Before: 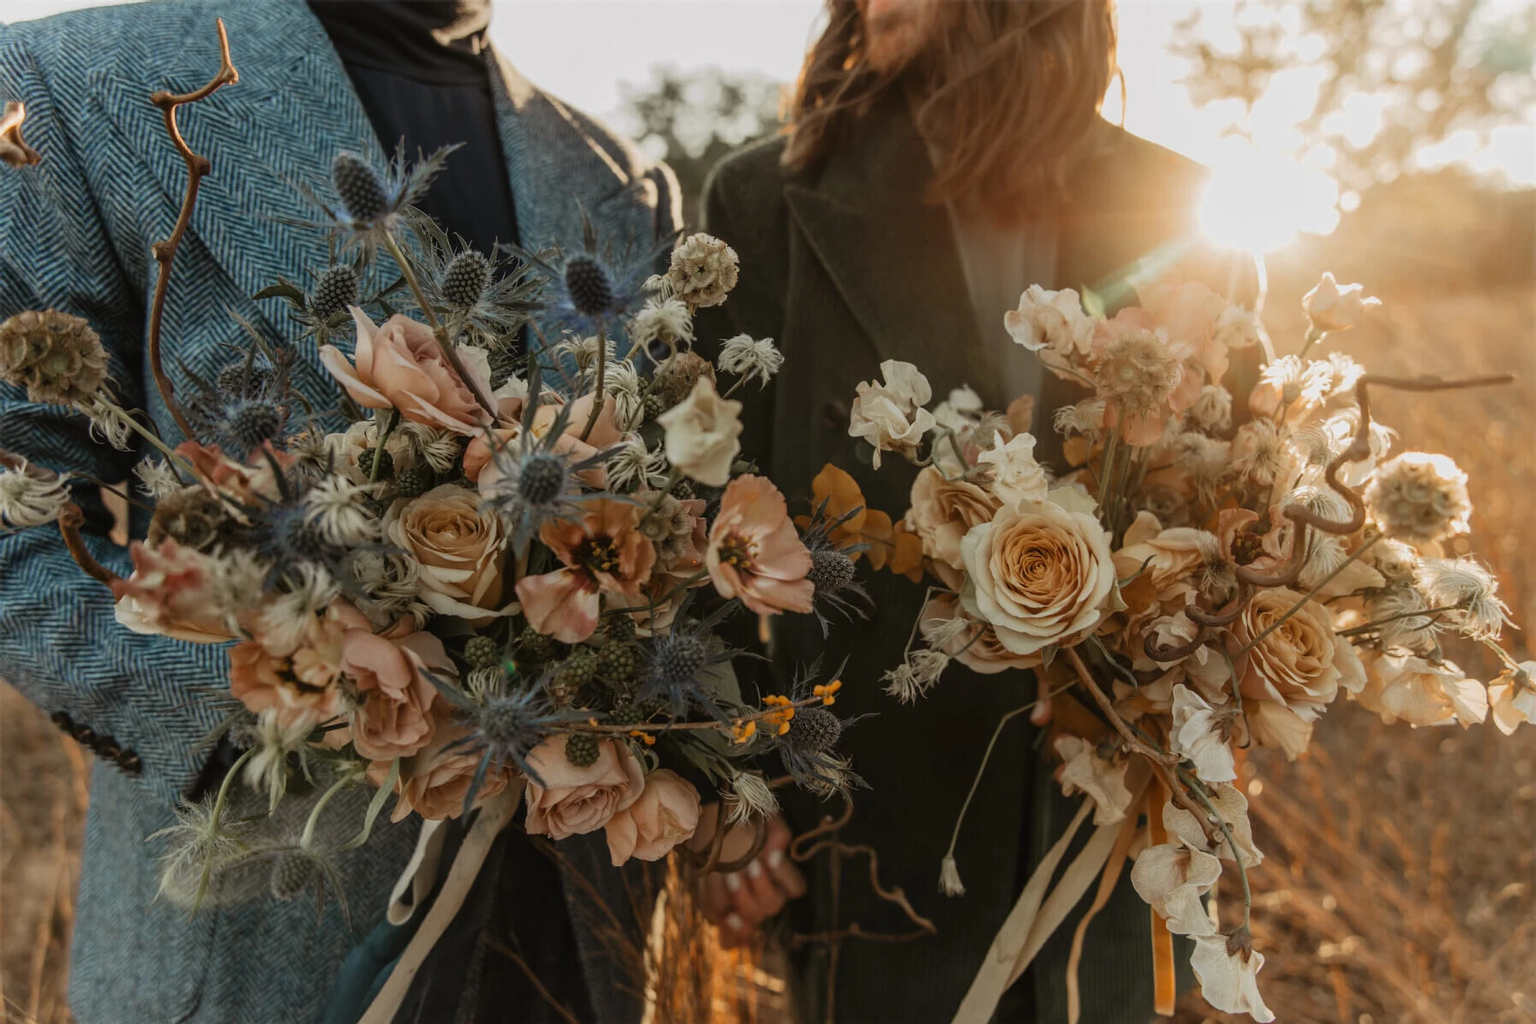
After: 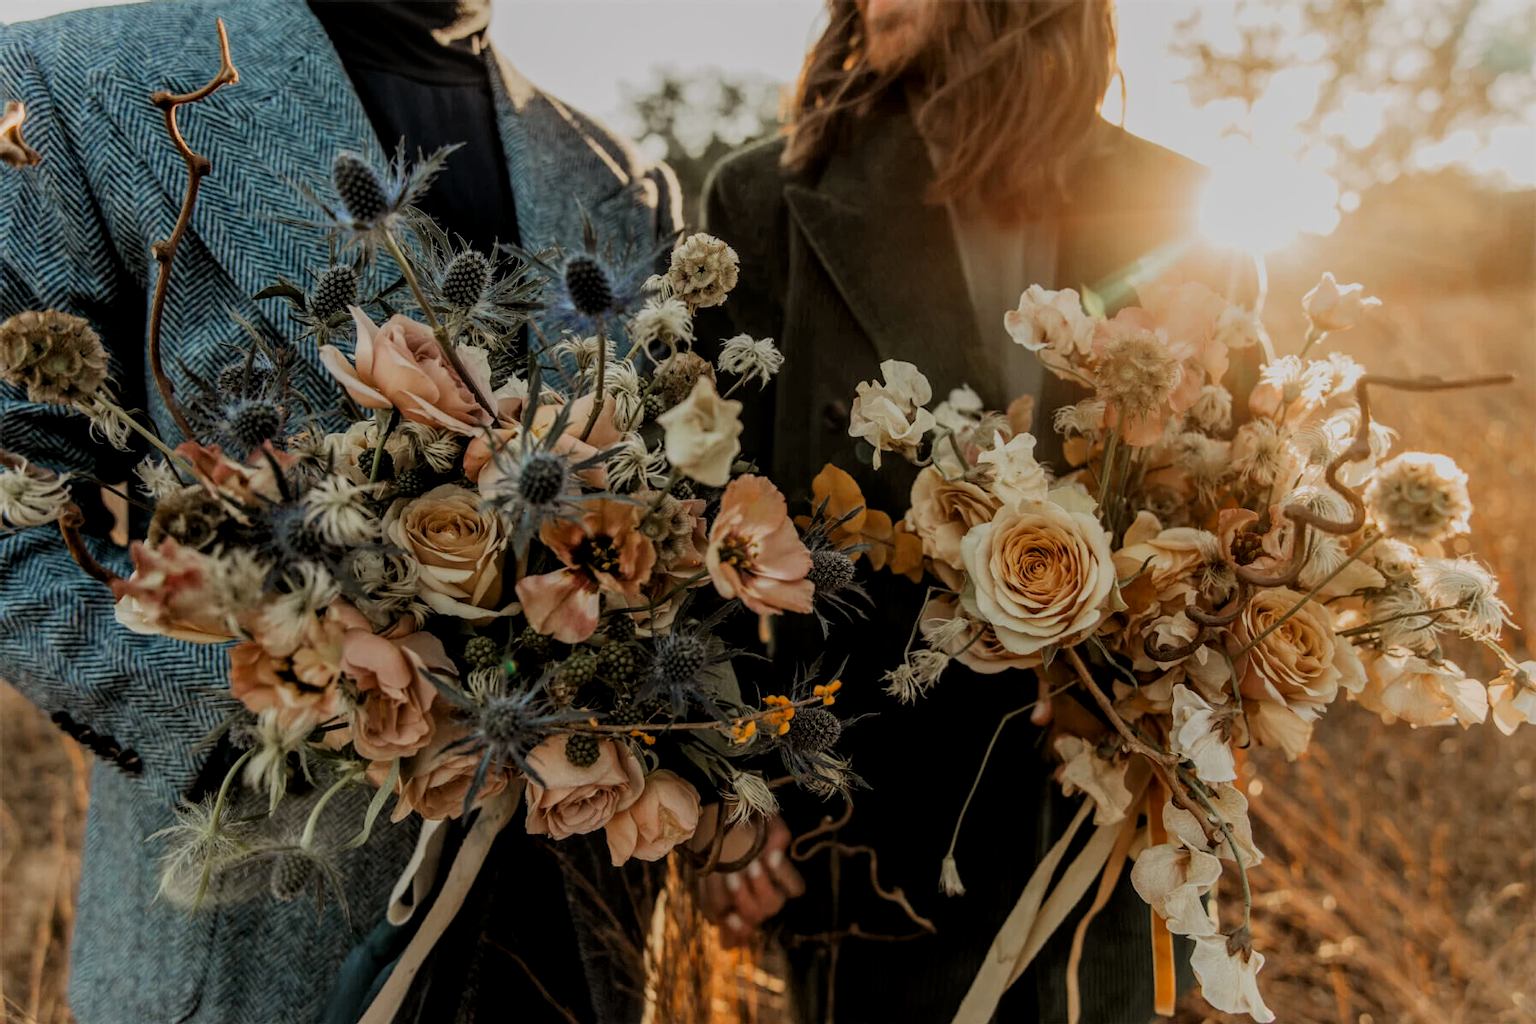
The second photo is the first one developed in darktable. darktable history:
exposure: black level correction 0, compensate exposure bias true, compensate highlight preservation false
contrast brightness saturation: contrast 0.04, saturation 0.16
filmic rgb: black relative exposure -6.68 EV, white relative exposure 4.56 EV, hardness 3.25
local contrast: on, module defaults
